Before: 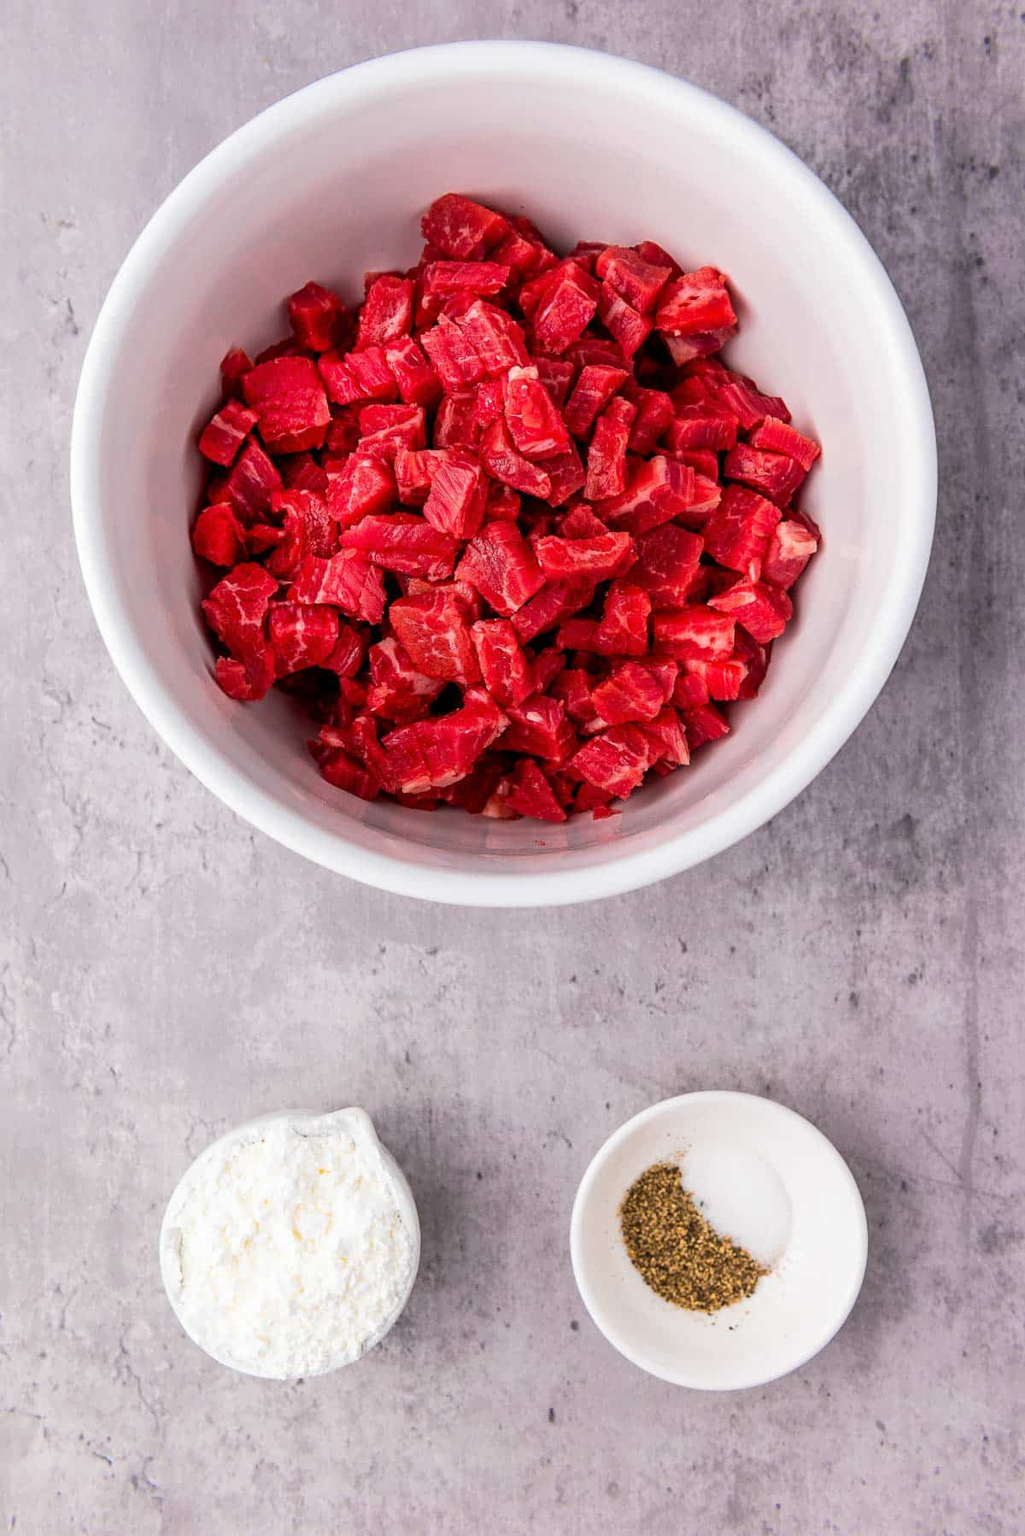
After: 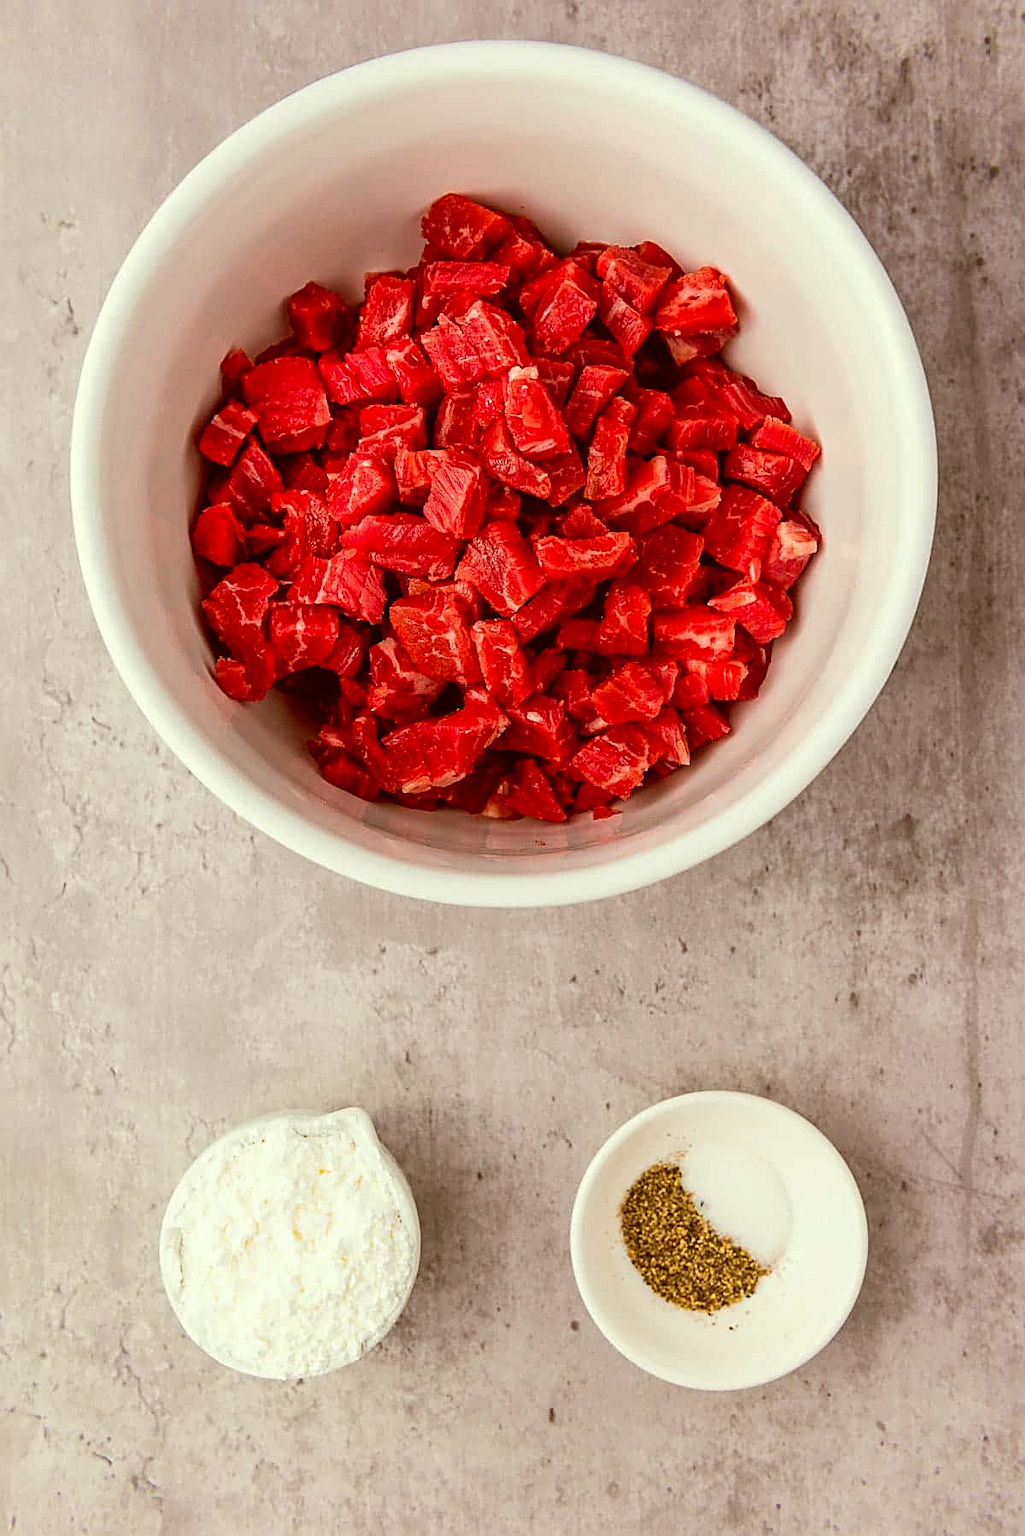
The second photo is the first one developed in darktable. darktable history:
color correction: highlights a* -5.25, highlights b* 9.8, shadows a* 9.33, shadows b* 24.41
sharpen: on, module defaults
